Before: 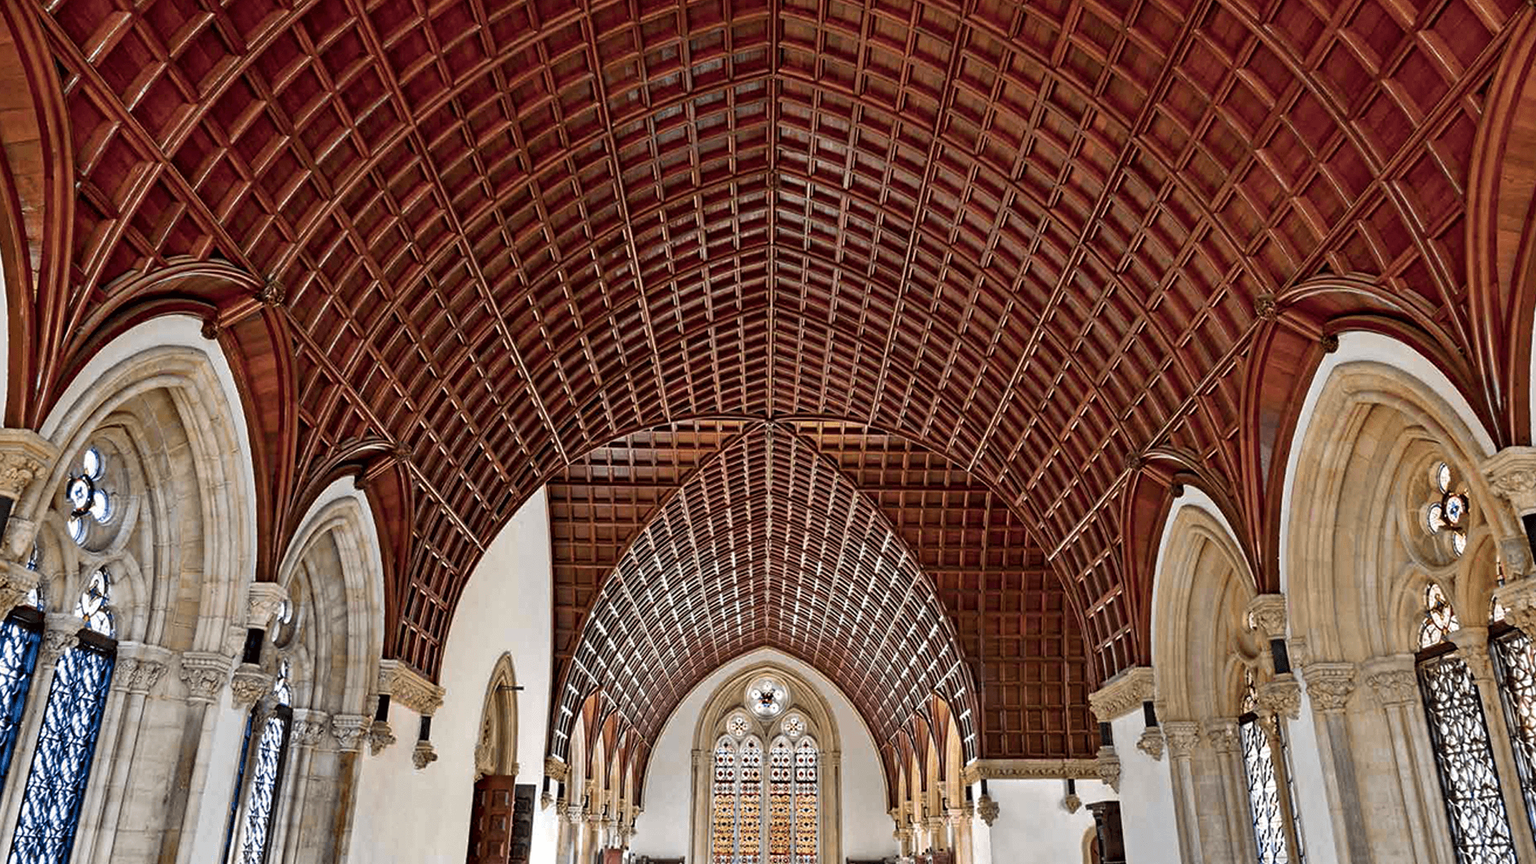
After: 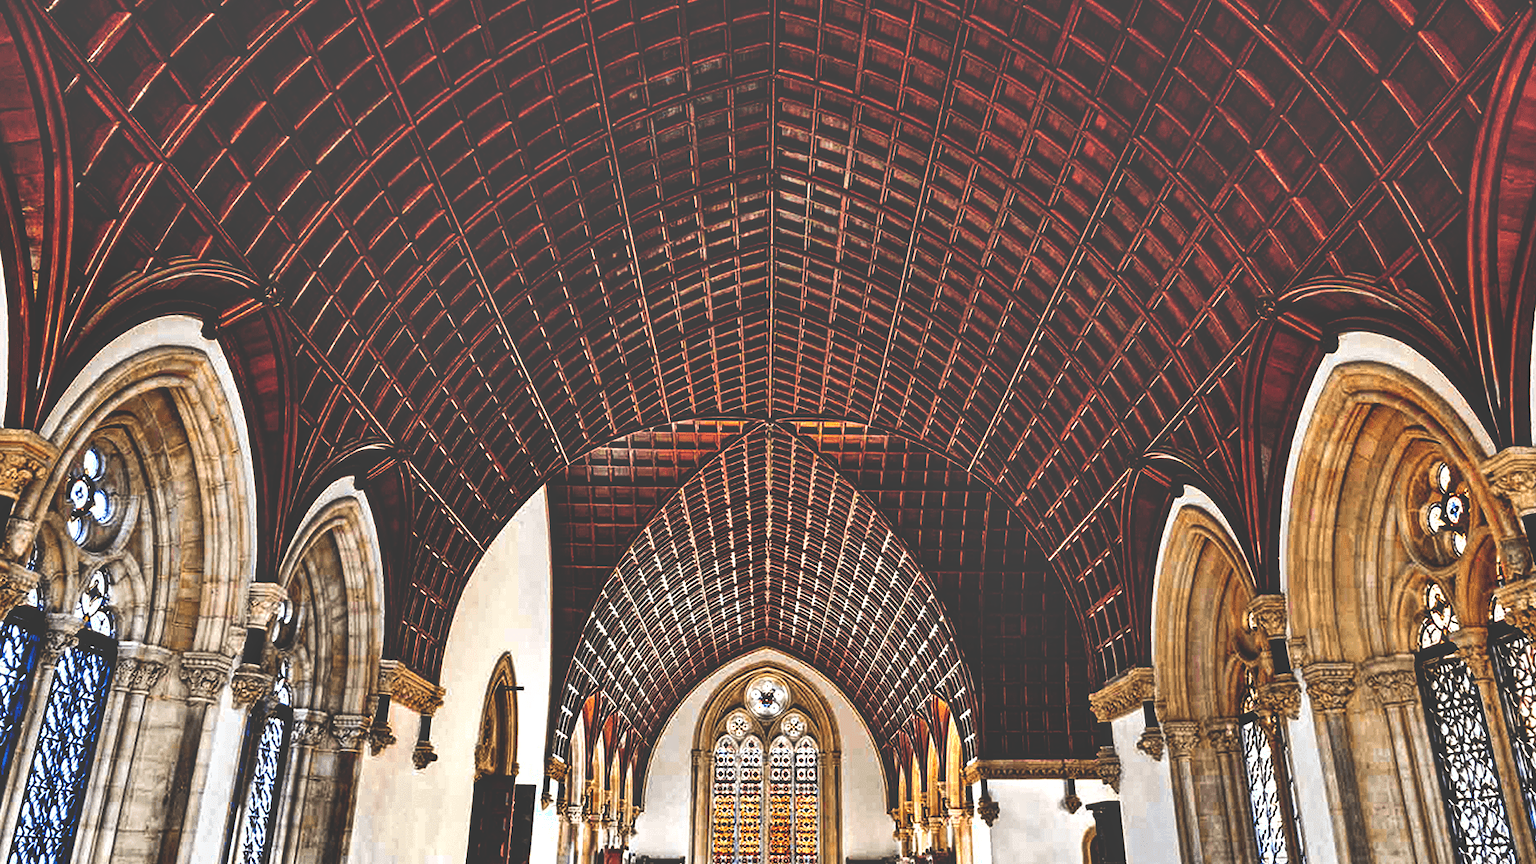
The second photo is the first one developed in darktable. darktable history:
base curve: curves: ch0 [(0, 0.036) (0.083, 0.04) (0.804, 1)], preserve colors none
contrast brightness saturation: contrast 0.104, brightness 0.03, saturation 0.088
shadows and highlights: shadows 52.6, soften with gaussian
local contrast: highlights 91%, shadows 87%, detail 160%, midtone range 0.2
exposure: exposure 0.209 EV, compensate highlight preservation false
